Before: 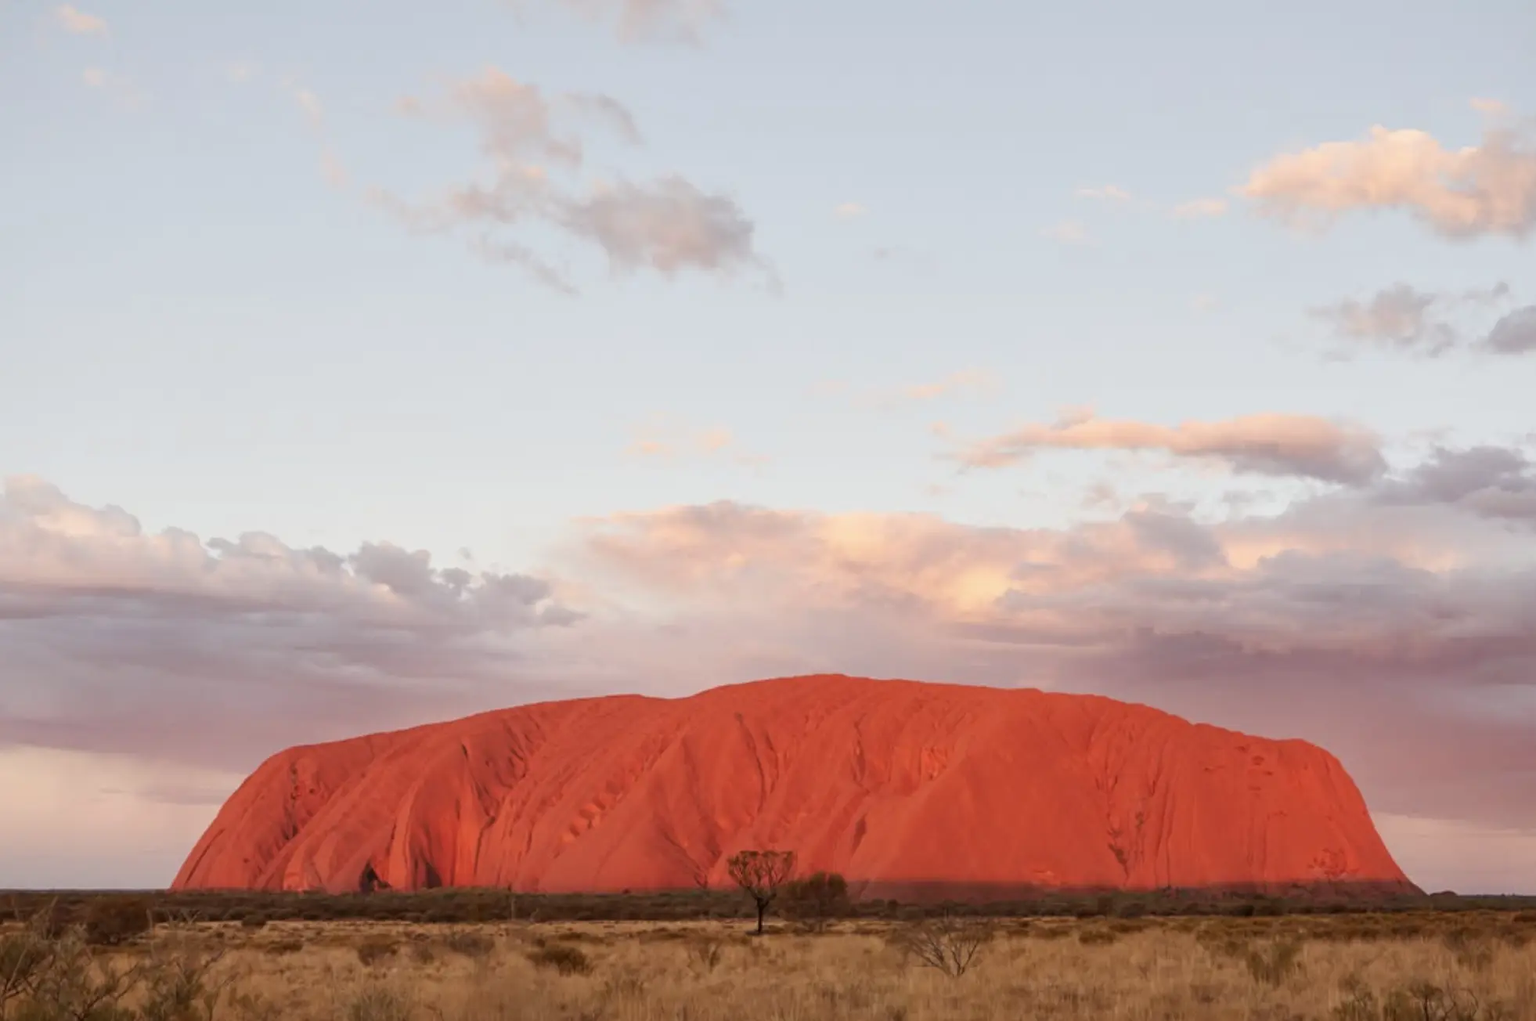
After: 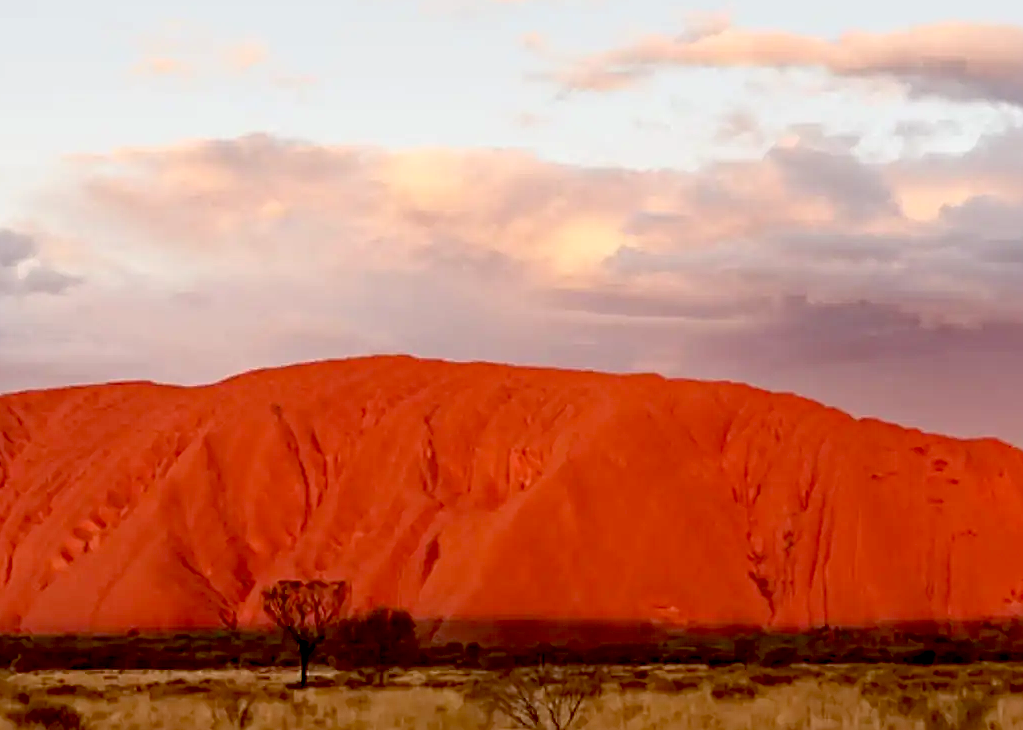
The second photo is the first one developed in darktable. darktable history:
haze removal: adaptive false
exposure: black level correction 0.027, exposure 0.183 EV, compensate highlight preservation false
crop: left 34.015%, top 38.811%, right 13.815%, bottom 5.165%
sharpen: on, module defaults
